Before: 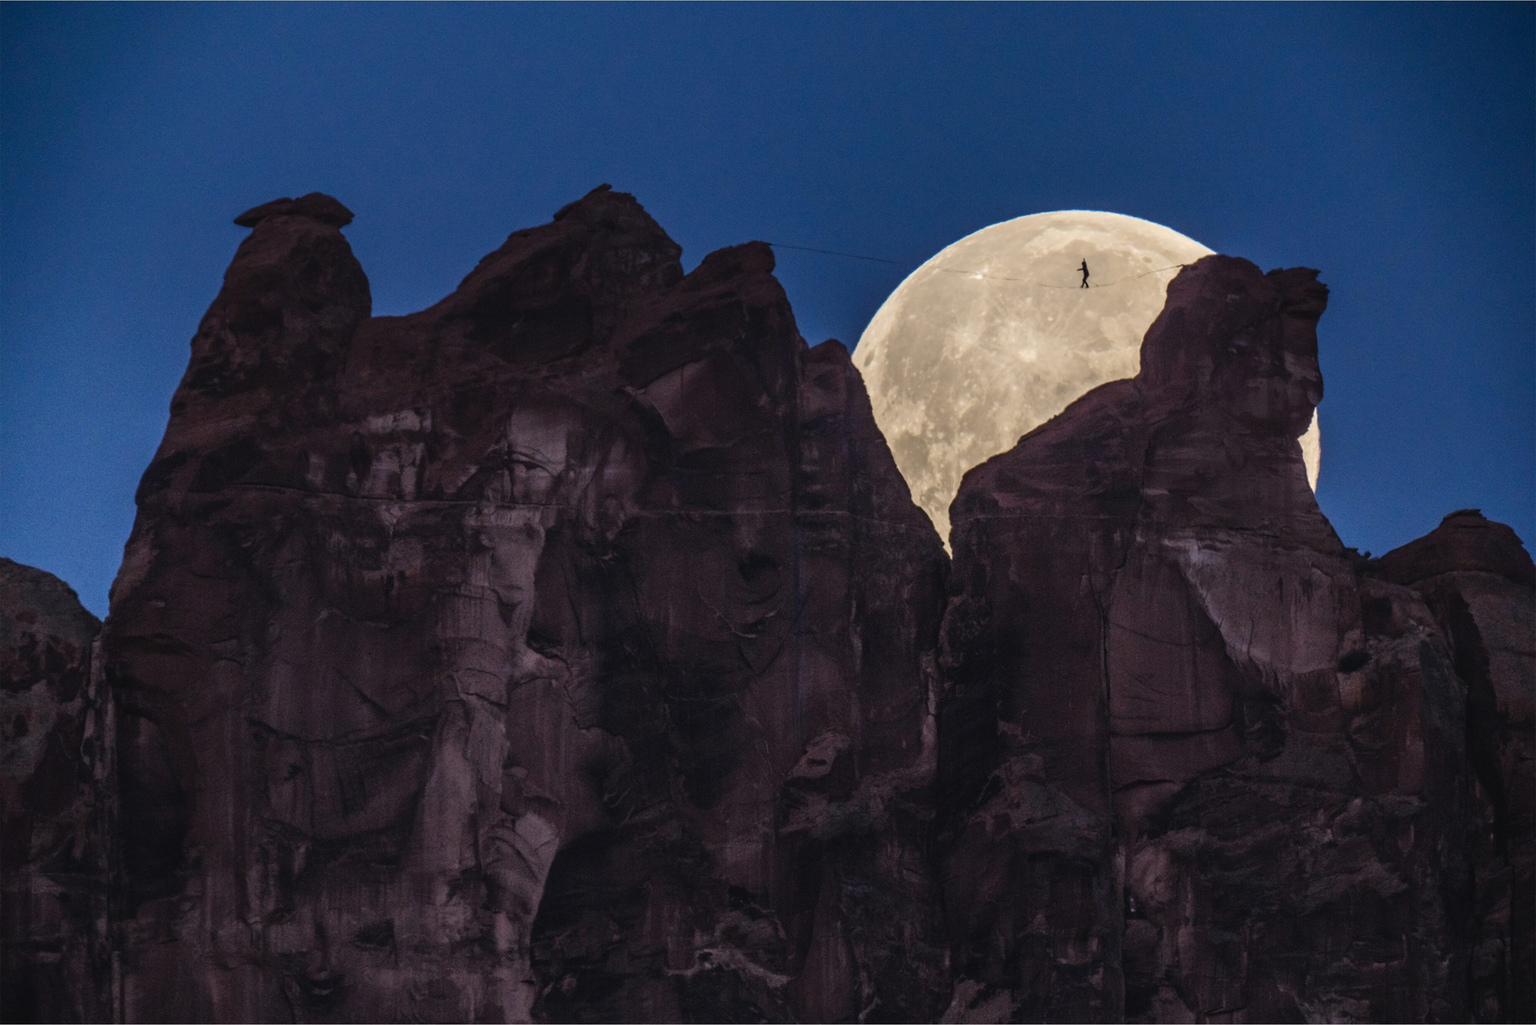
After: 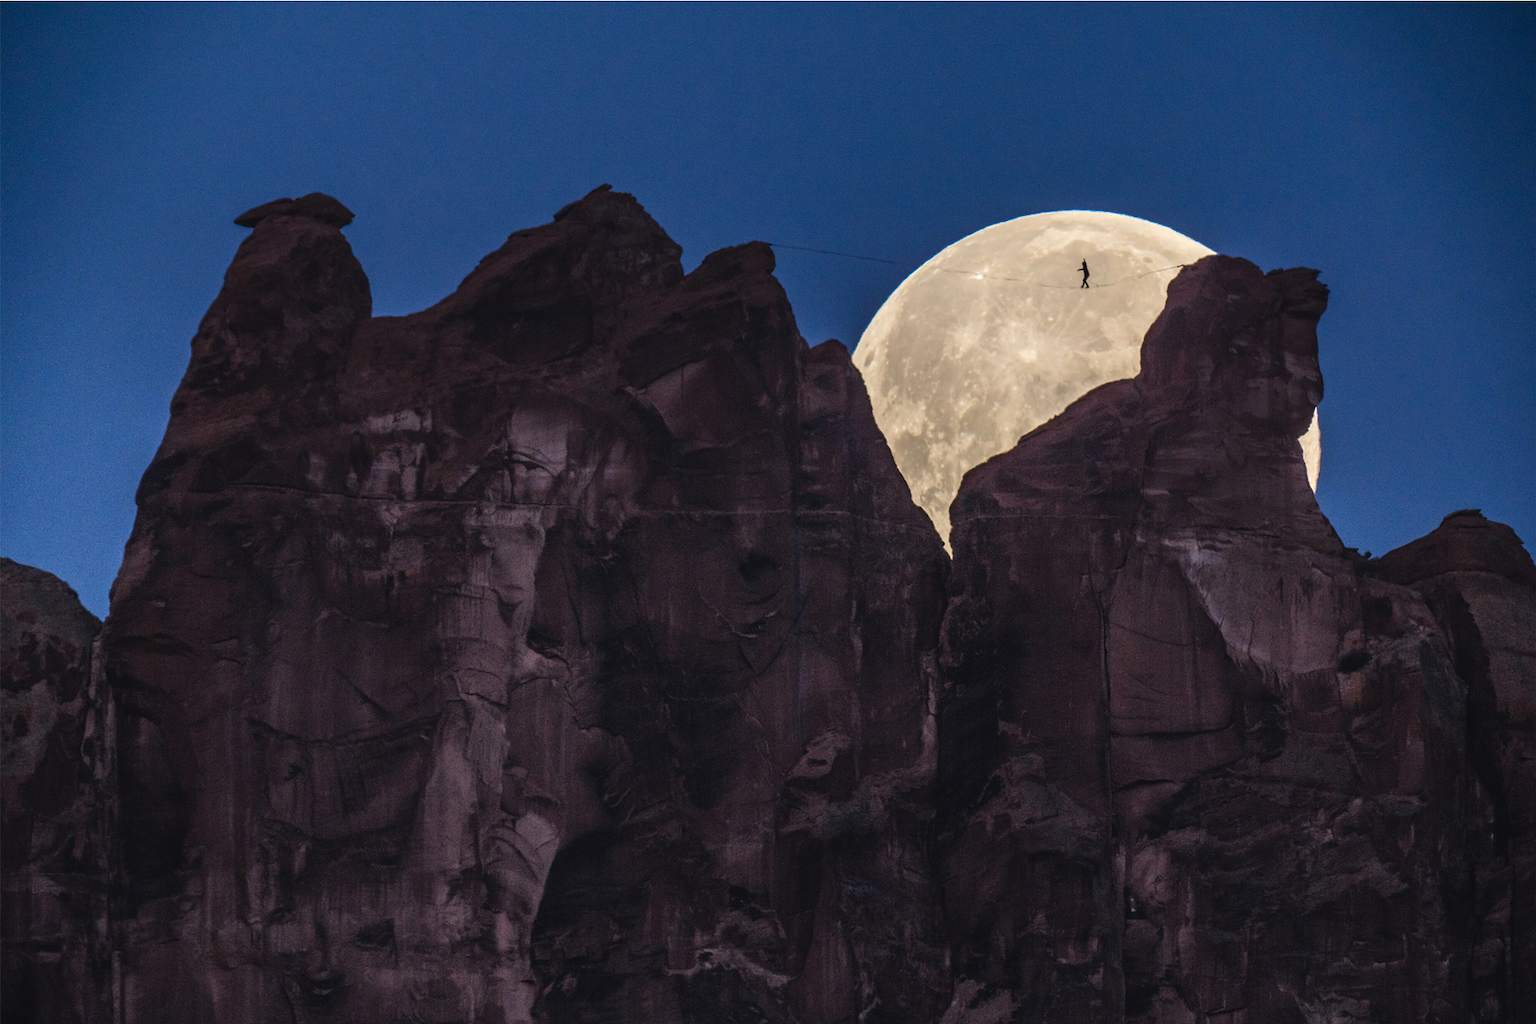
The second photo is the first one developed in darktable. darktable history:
exposure: exposure 0.127 EV, compensate highlight preservation false
sharpen: on, module defaults
